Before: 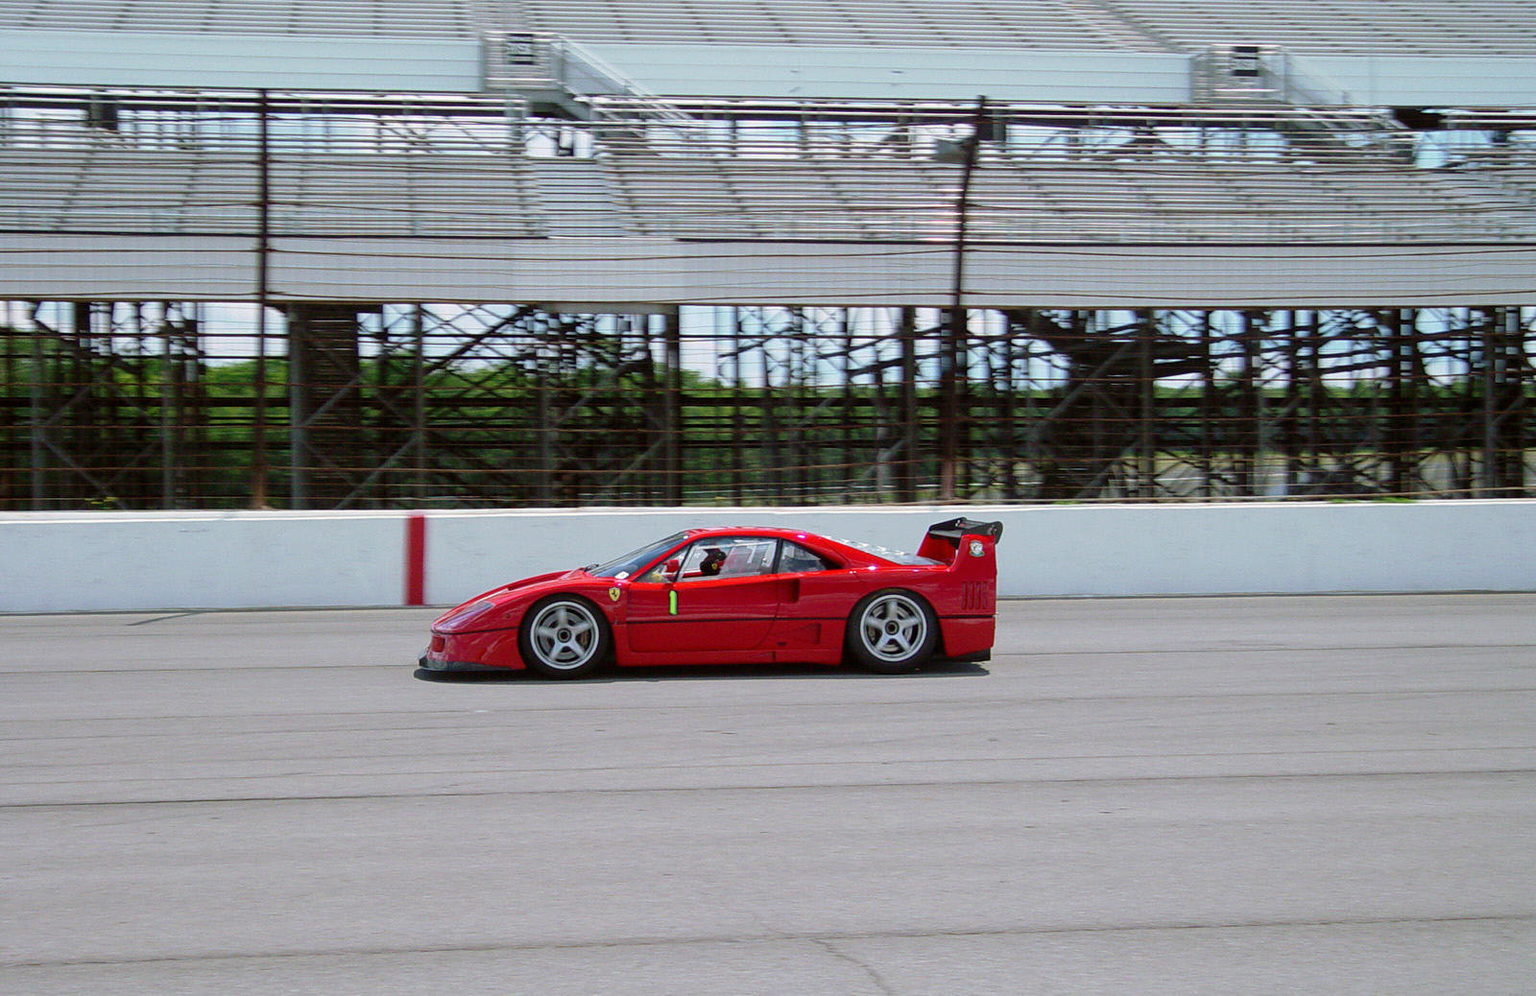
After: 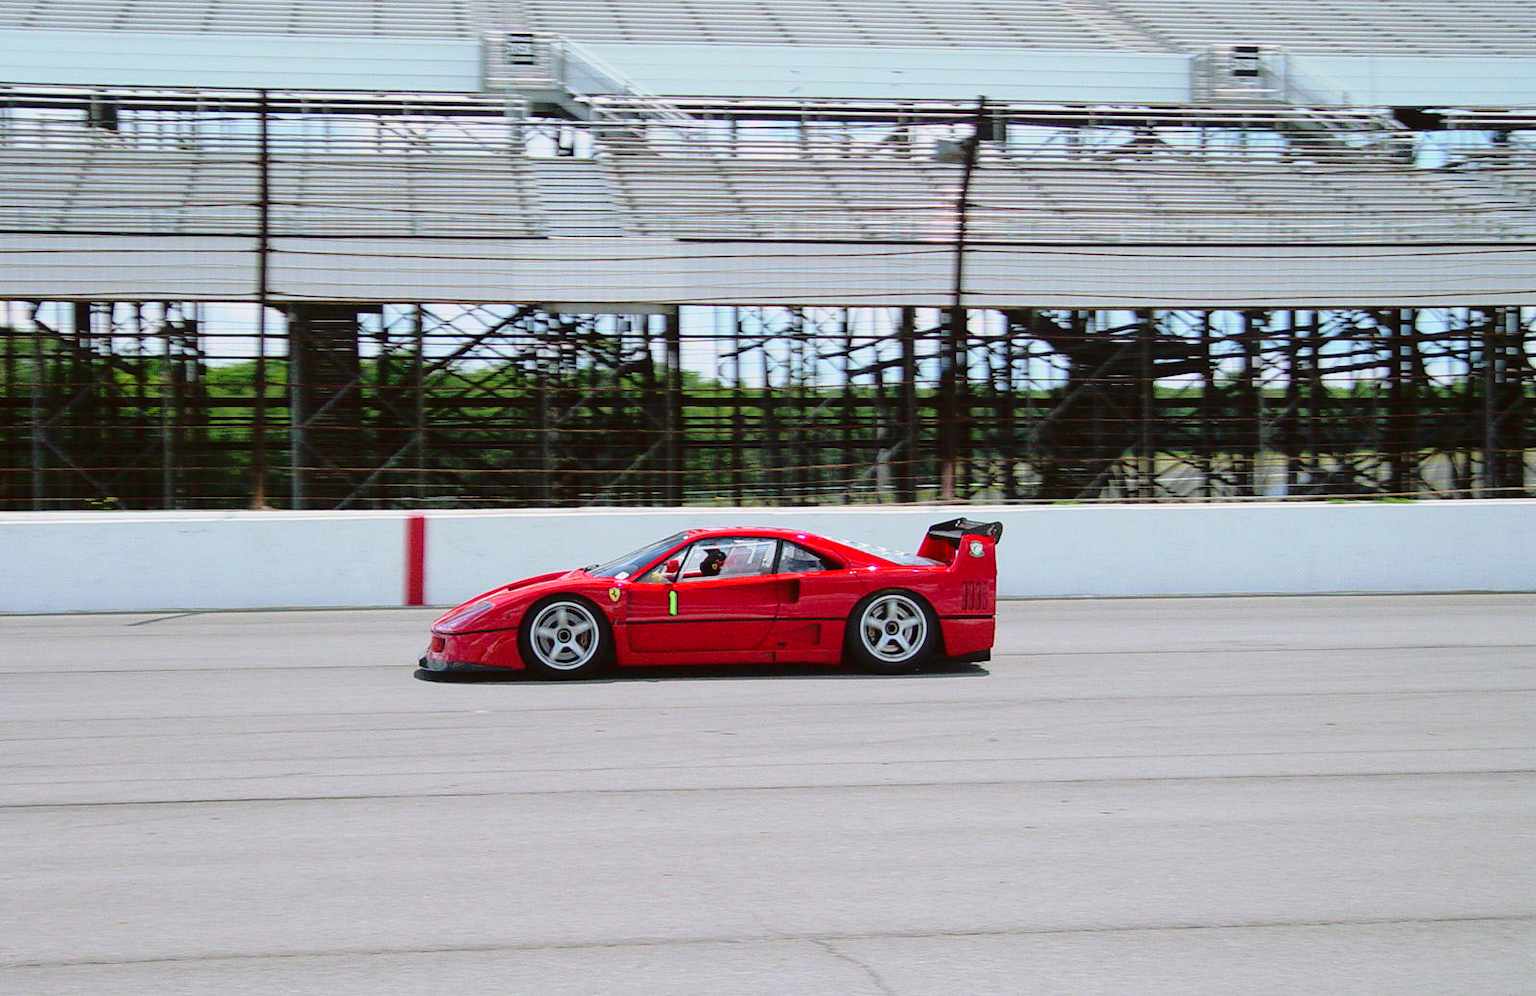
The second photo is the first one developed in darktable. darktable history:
tone curve: curves: ch0 [(0, 0.029) (0.168, 0.142) (0.359, 0.44) (0.469, 0.544) (0.634, 0.722) (0.858, 0.903) (1, 0.968)]; ch1 [(0, 0) (0.437, 0.453) (0.472, 0.47) (0.502, 0.502) (0.54, 0.534) (0.57, 0.592) (0.618, 0.66) (0.699, 0.749) (0.859, 0.899) (1, 1)]; ch2 [(0, 0) (0.33, 0.301) (0.421, 0.443) (0.476, 0.498) (0.505, 0.503) (0.547, 0.557) (0.586, 0.634) (0.608, 0.676) (1, 1)], color space Lab, linked channels, preserve colors none
